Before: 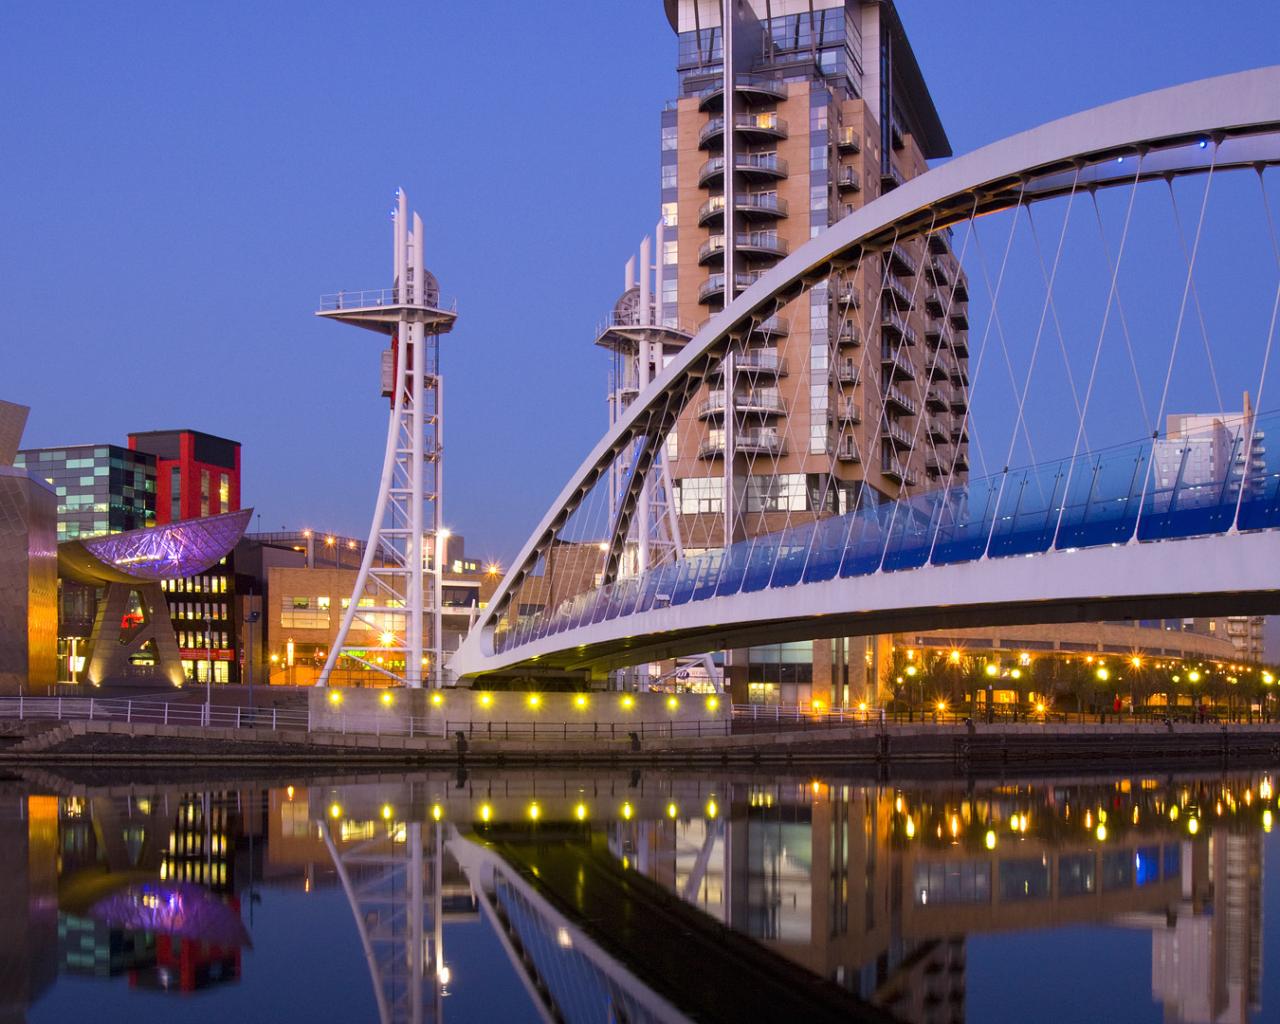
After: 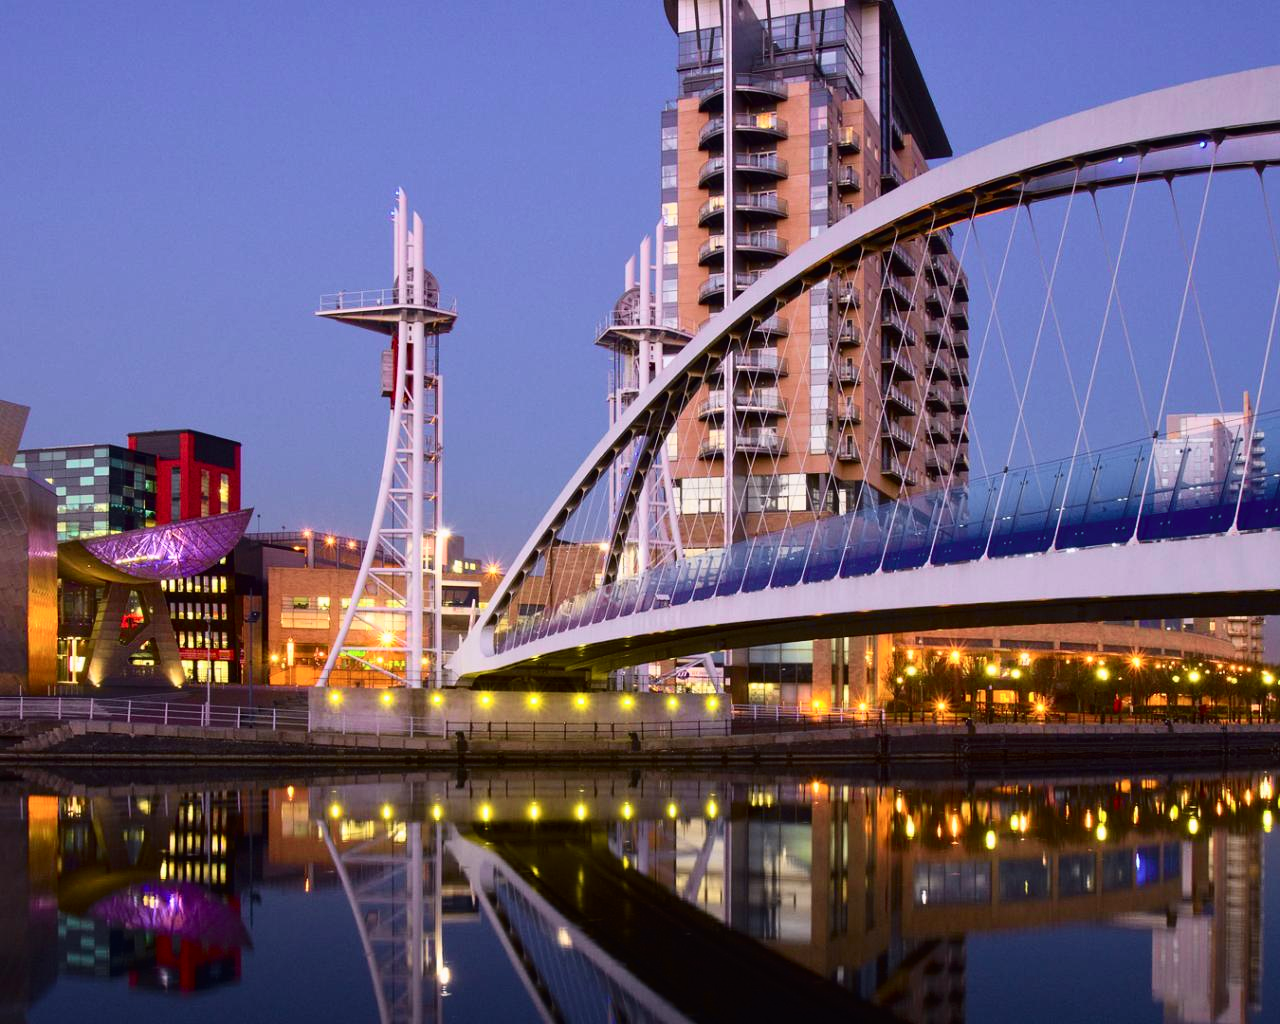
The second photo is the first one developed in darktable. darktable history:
tone curve: curves: ch0 [(0, 0.011) (0.053, 0.026) (0.174, 0.115) (0.416, 0.417) (0.697, 0.758) (0.852, 0.902) (0.991, 0.981)]; ch1 [(0, 0) (0.264, 0.22) (0.407, 0.373) (0.463, 0.457) (0.492, 0.5) (0.512, 0.511) (0.54, 0.543) (0.585, 0.617) (0.659, 0.686) (0.78, 0.8) (1, 1)]; ch2 [(0, 0) (0.438, 0.449) (0.473, 0.469) (0.503, 0.5) (0.523, 0.534) (0.562, 0.591) (0.612, 0.627) (0.701, 0.707) (1, 1)], color space Lab, independent channels, preserve colors none
